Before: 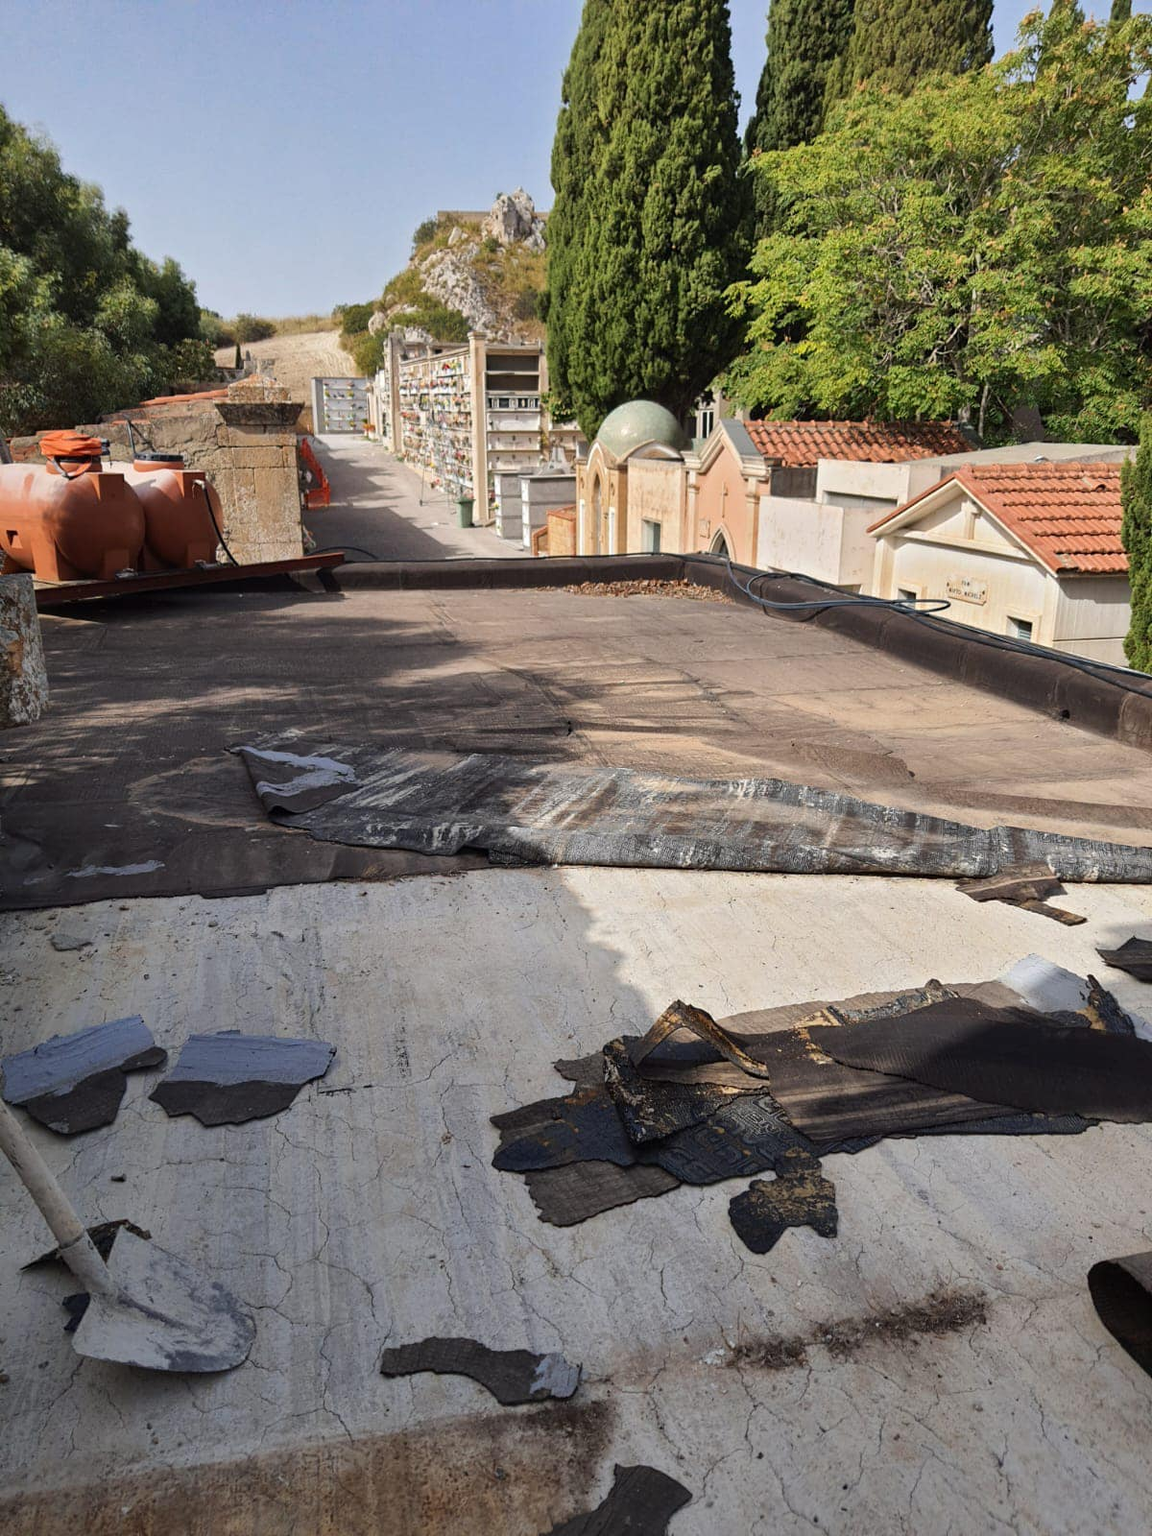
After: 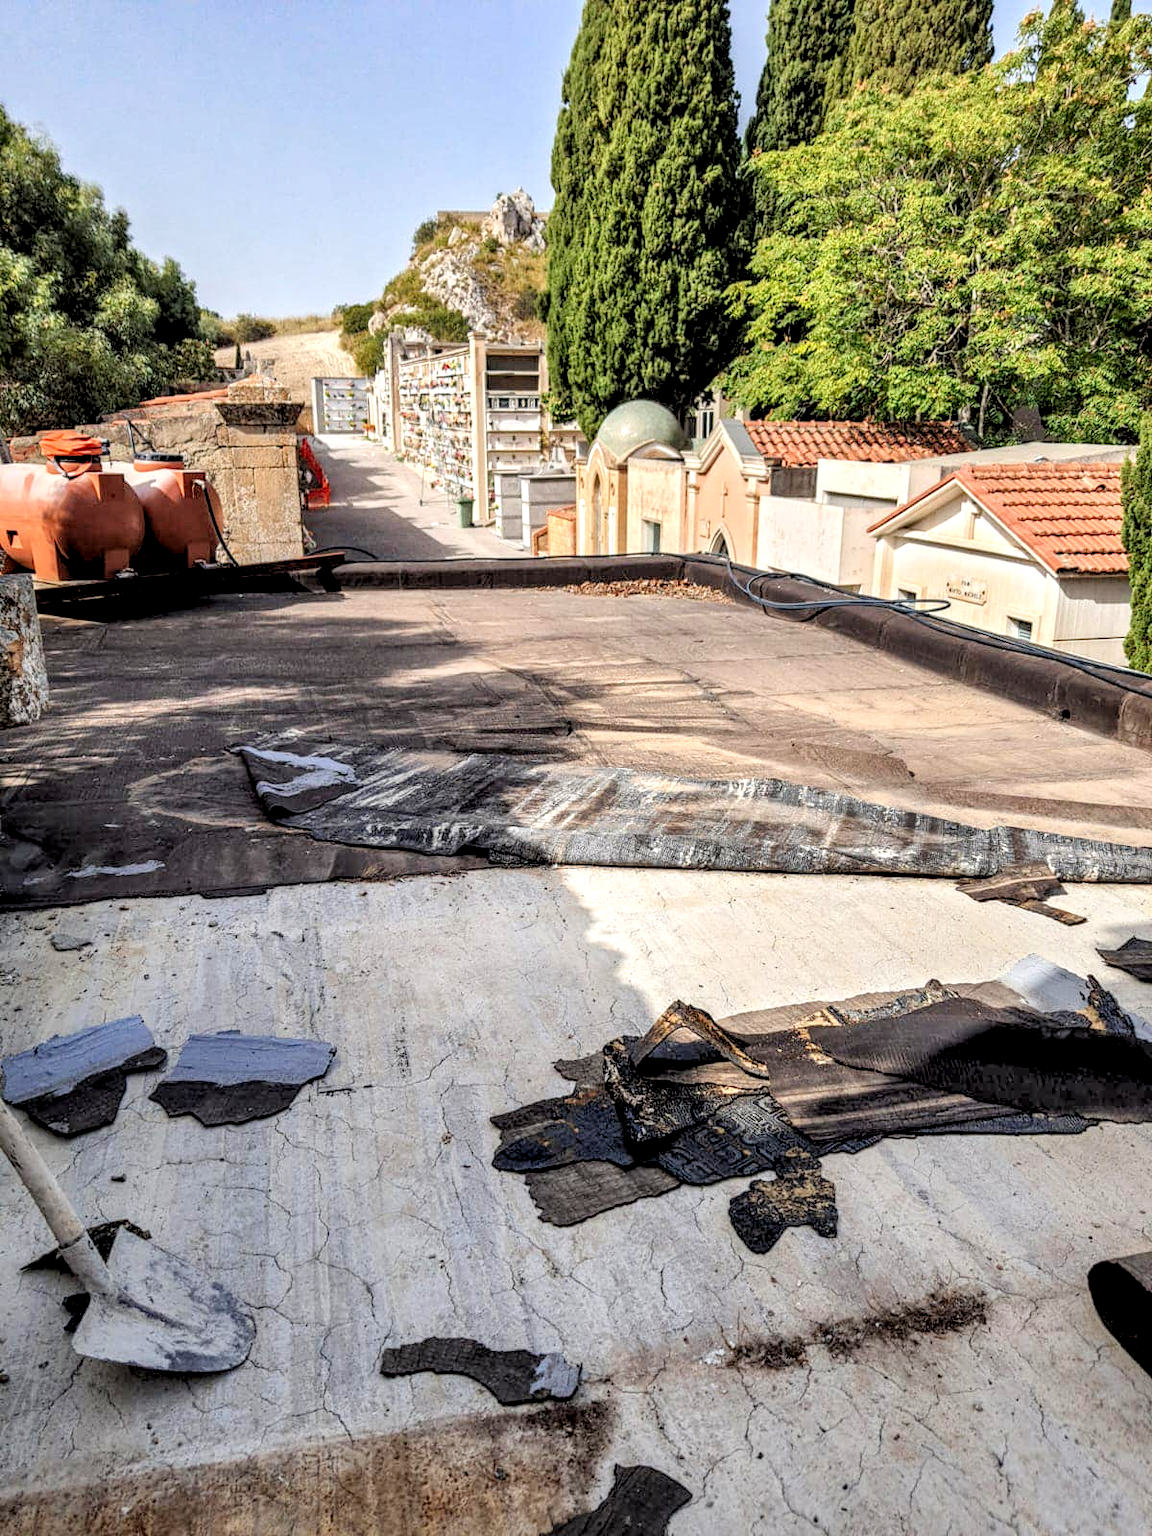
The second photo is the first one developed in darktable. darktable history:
levels: levels [0.093, 0.434, 0.988]
local contrast: highlights 0%, shadows 0%, detail 182%
tone equalizer: on, module defaults
